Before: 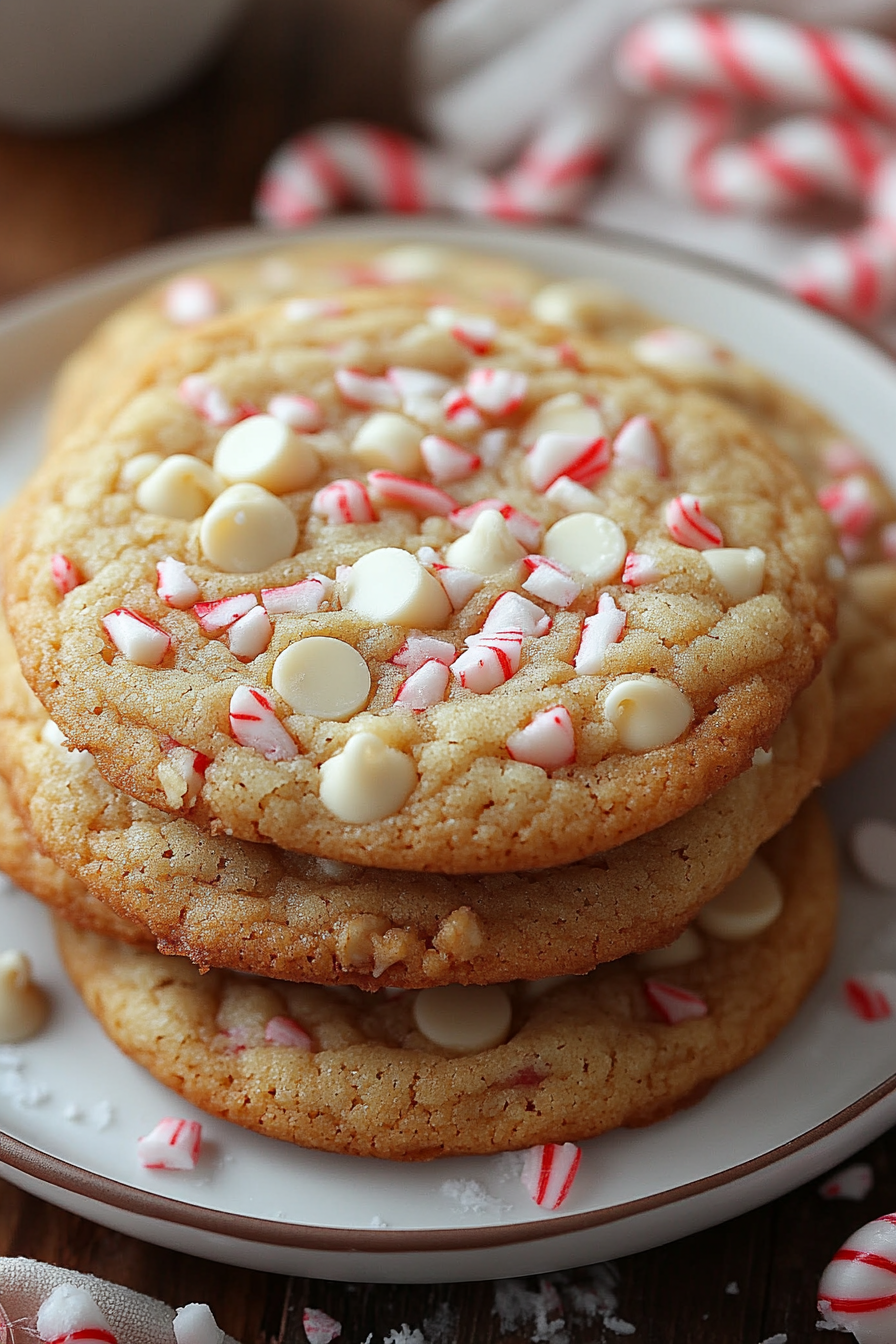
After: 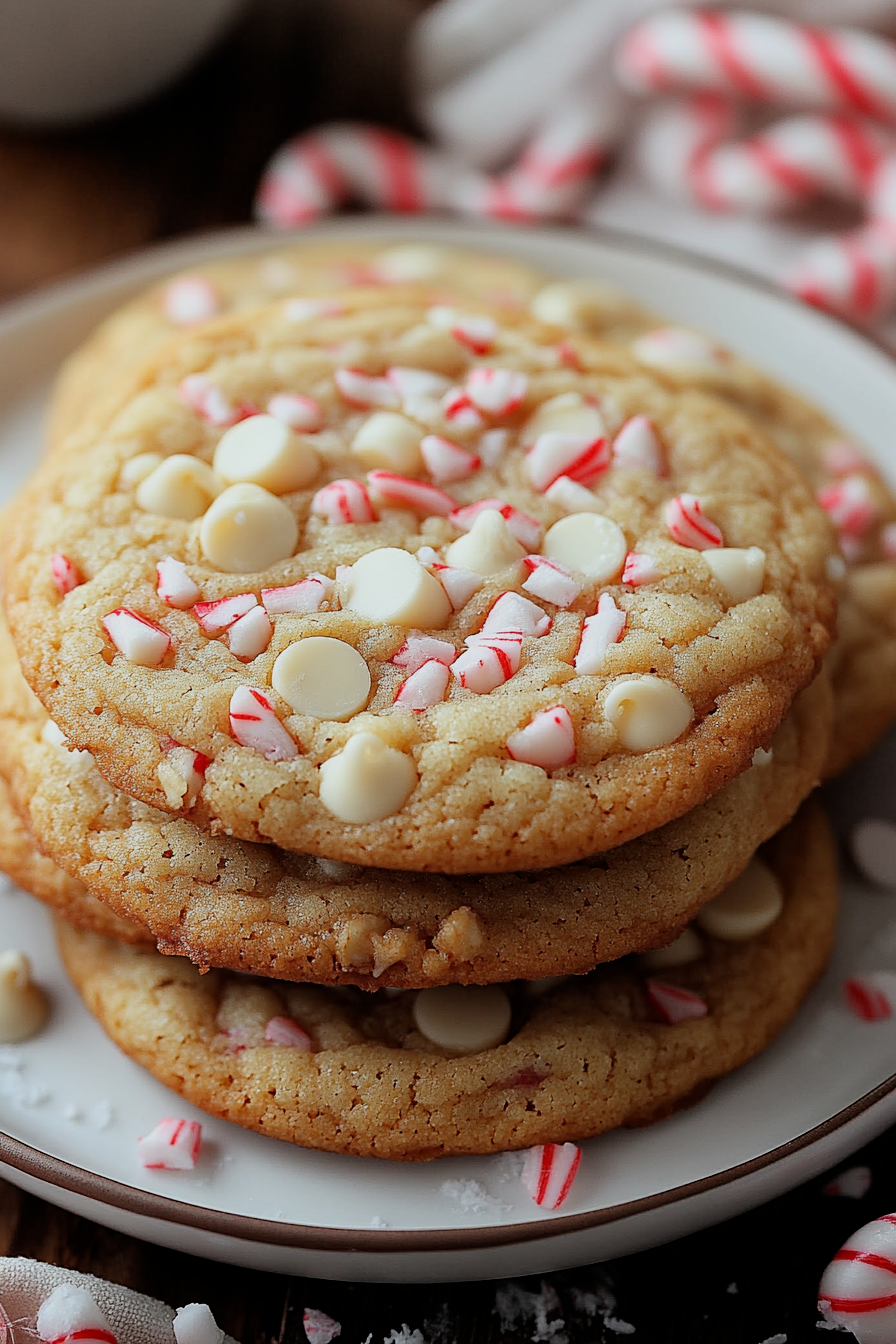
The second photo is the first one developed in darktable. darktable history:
filmic rgb: black relative exposure -7.97 EV, white relative exposure 4.05 EV, hardness 4.2, latitude 50.17%, contrast 1.101, color science v6 (2022)
